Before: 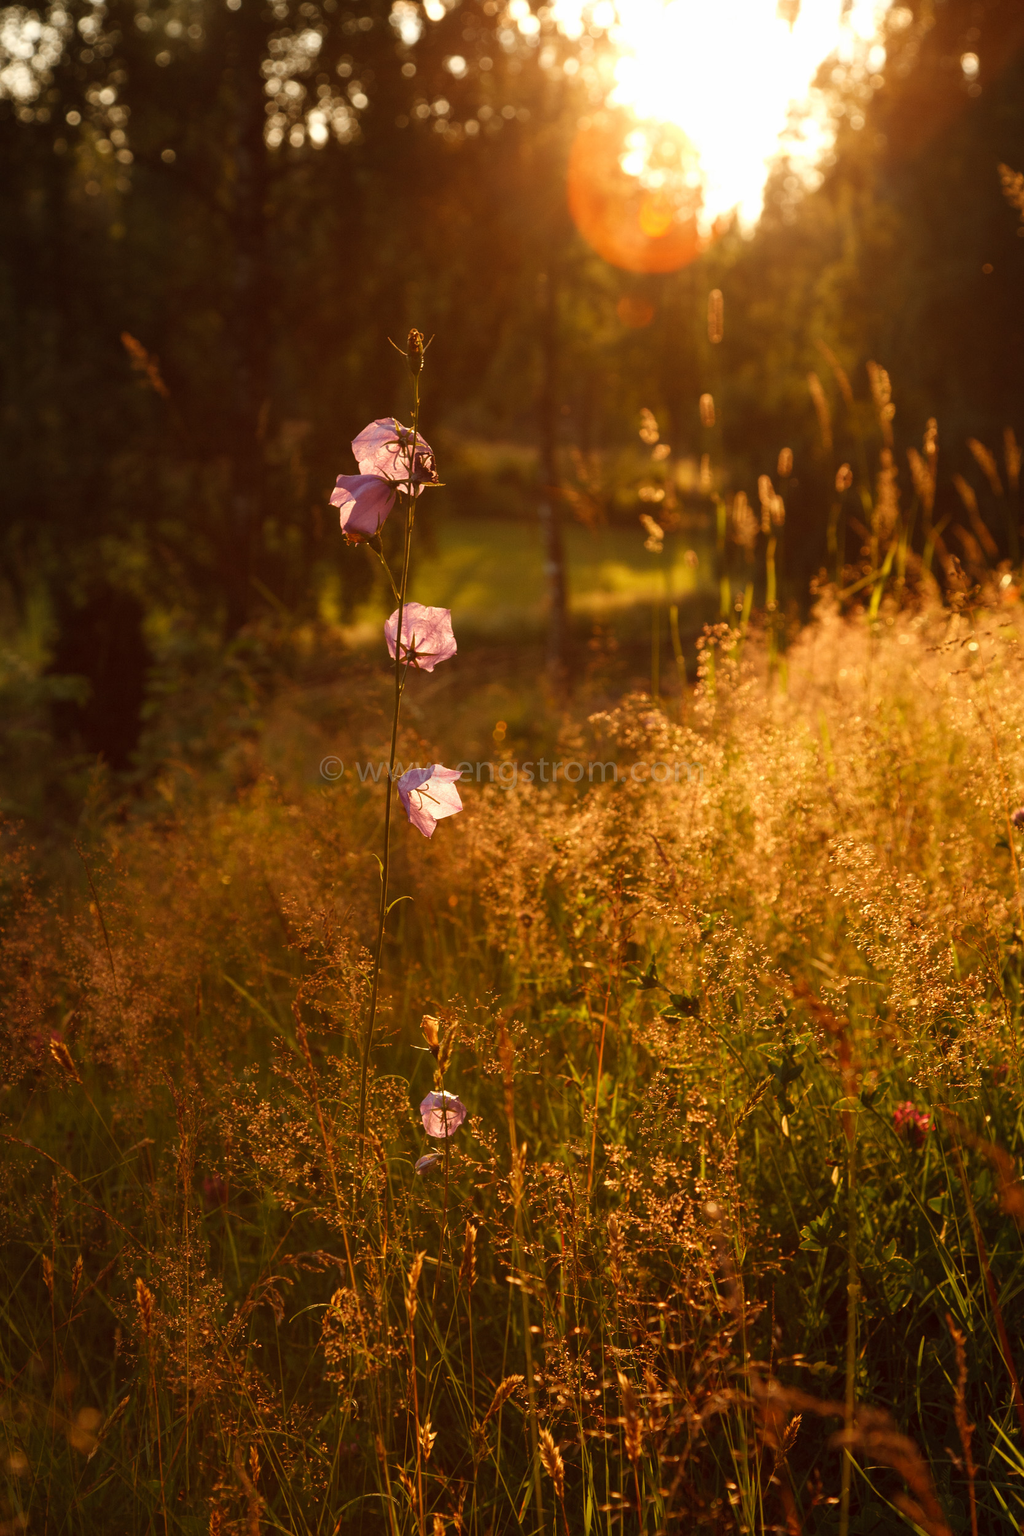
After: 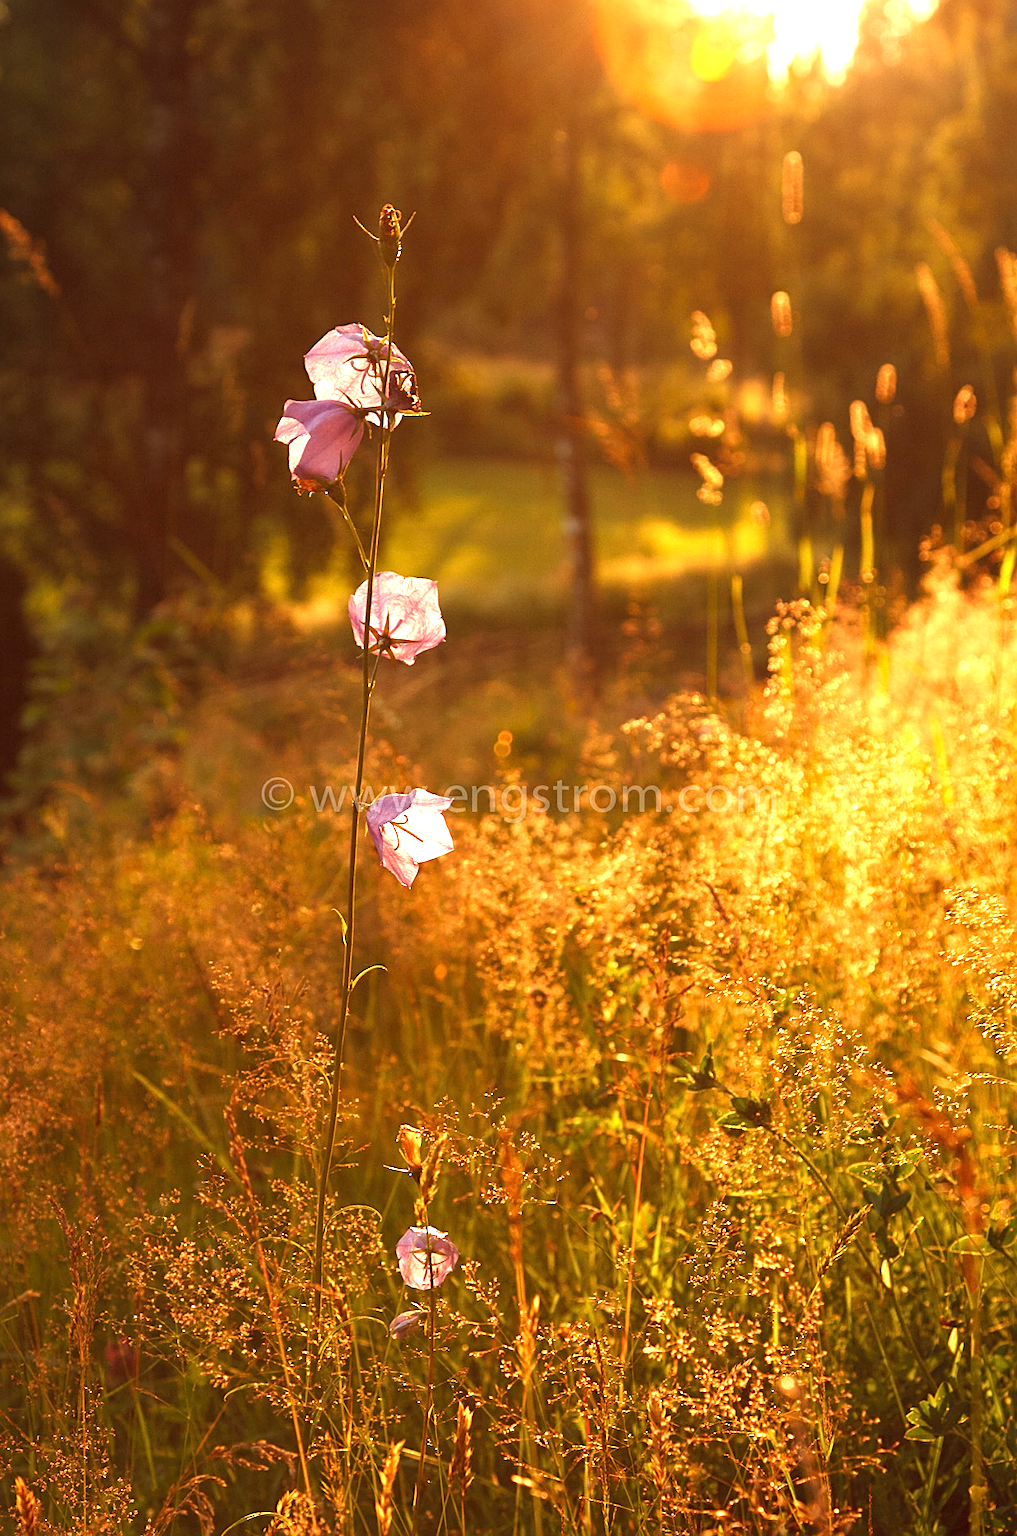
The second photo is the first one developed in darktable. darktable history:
crop and rotate: left 12.211%, top 11.494%, right 13.697%, bottom 13.916%
sharpen: on, module defaults
exposure: black level correction 0, exposure 1.2 EV, compensate exposure bias true, compensate highlight preservation false
